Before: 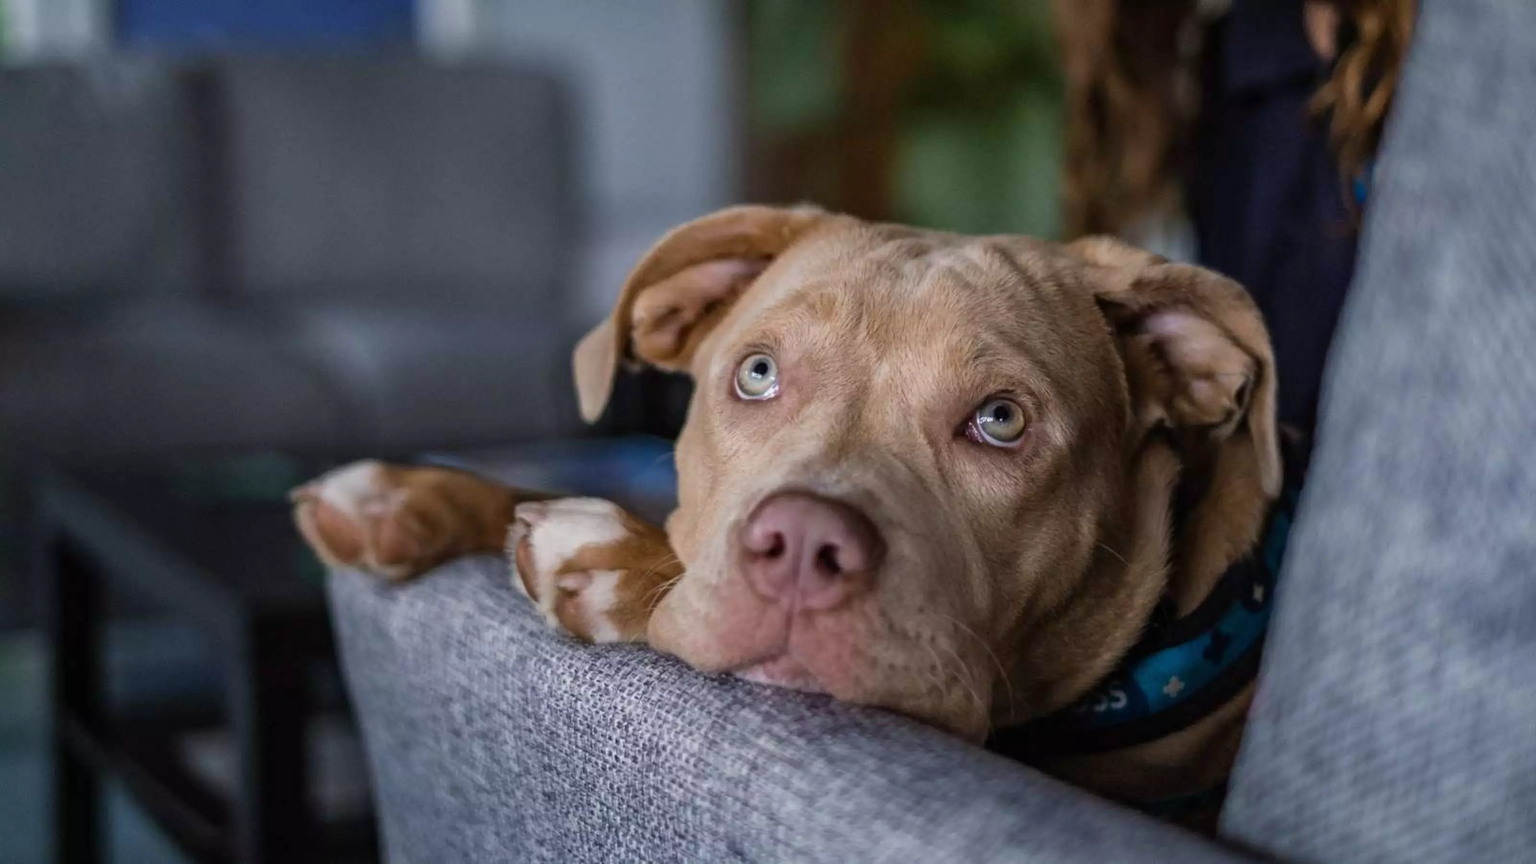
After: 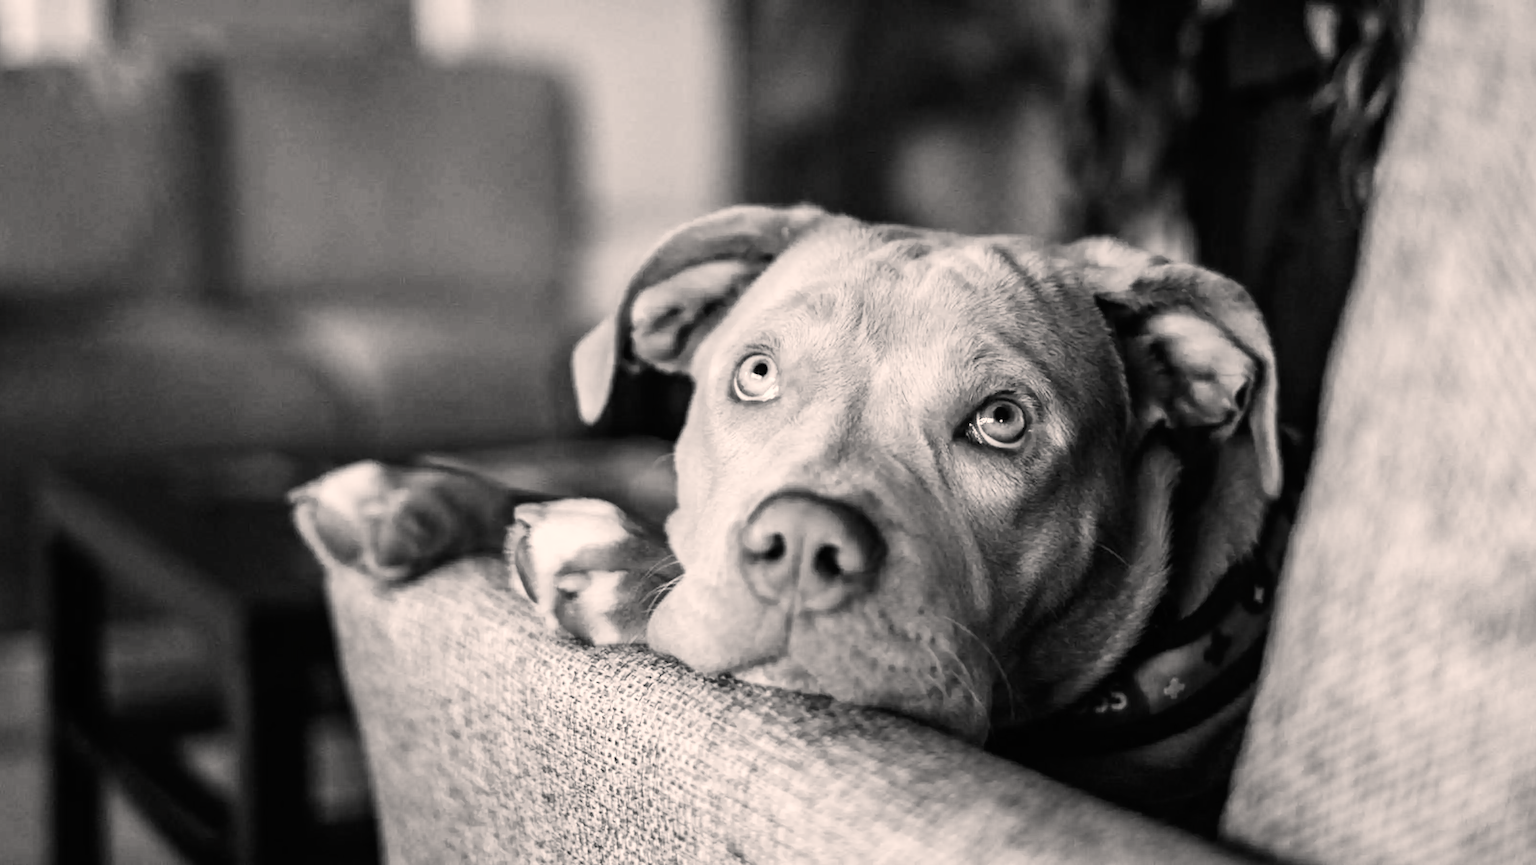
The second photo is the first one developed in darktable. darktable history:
color balance rgb: highlights gain › chroma 3.095%, highlights gain › hue 54.6°, perceptual saturation grading › global saturation 27.617%, perceptual saturation grading › highlights -25.075%, perceptual saturation grading › shadows 24.047%, global vibrance 20%
color calibration: output gray [0.22, 0.42, 0.37, 0], illuminant as shot in camera, x 0.358, y 0.373, temperature 4628.91 K
crop and rotate: left 0.177%, bottom 0.001%
base curve: curves: ch0 [(0, 0) (0.007, 0.004) (0.027, 0.03) (0.046, 0.07) (0.207, 0.54) (0.442, 0.872) (0.673, 0.972) (1, 1)], preserve colors average RGB
